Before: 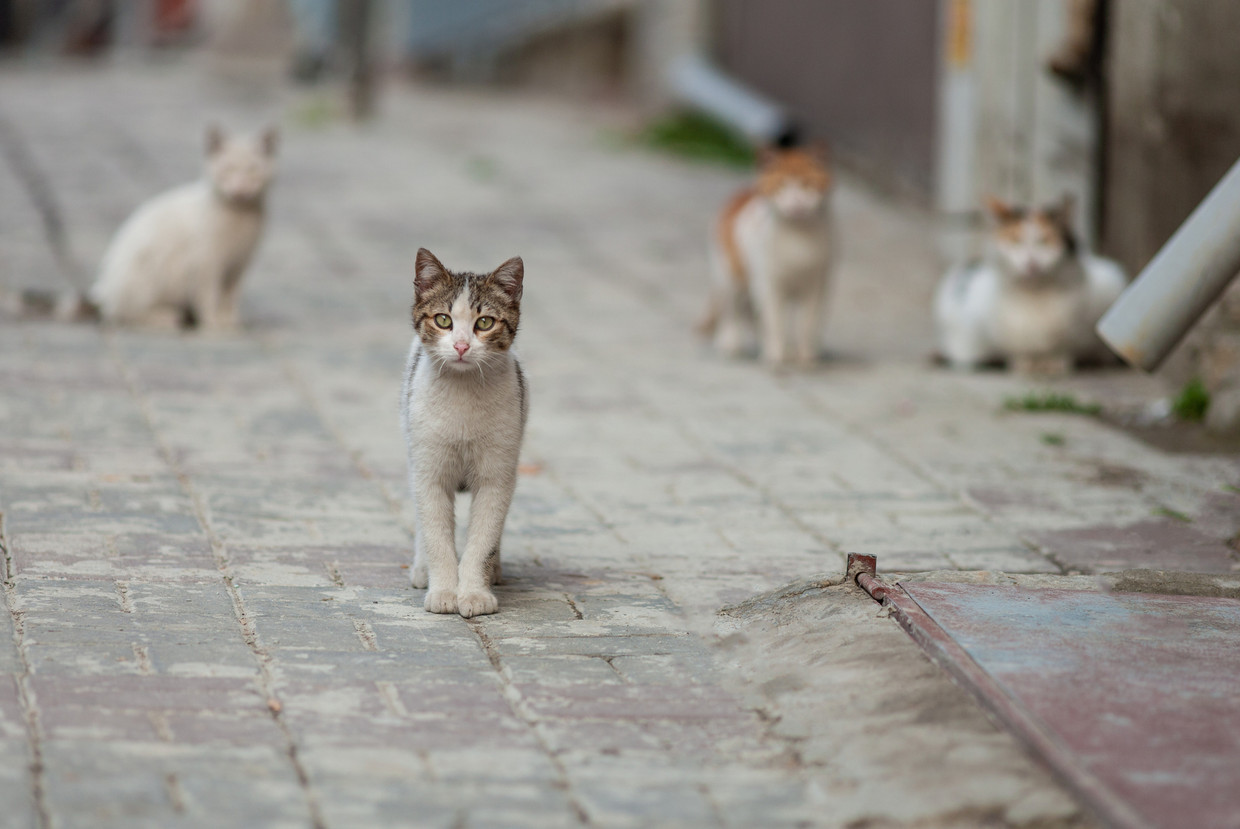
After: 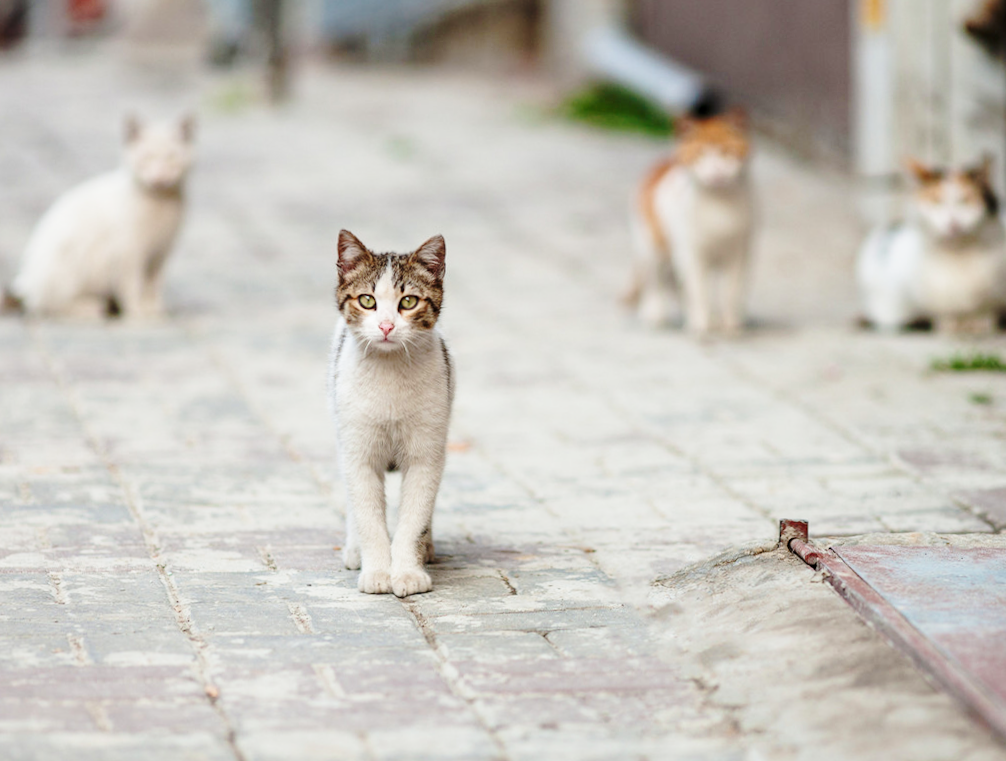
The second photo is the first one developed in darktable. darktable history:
rotate and perspective: rotation -1°, crop left 0.011, crop right 0.989, crop top 0.025, crop bottom 0.975
base curve: curves: ch0 [(0, 0) (0.036, 0.037) (0.121, 0.228) (0.46, 0.76) (0.859, 0.983) (1, 1)], preserve colors none
exposure: black level correction 0.002, compensate highlight preservation false
crop and rotate: angle 1°, left 4.281%, top 0.642%, right 11.383%, bottom 2.486%
